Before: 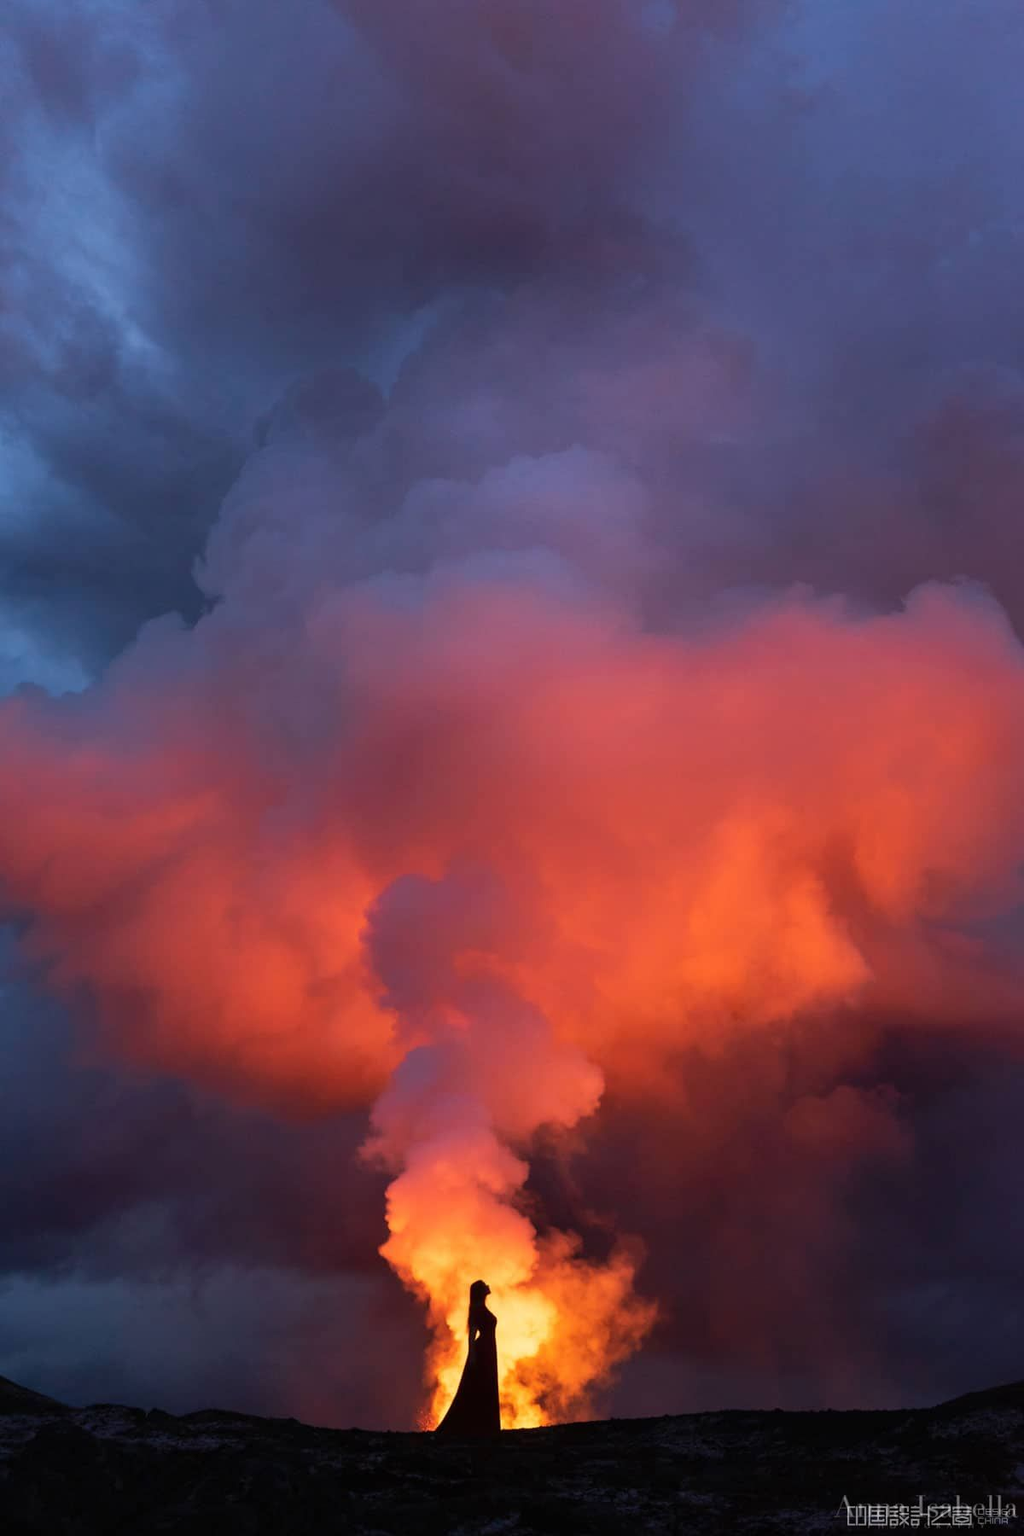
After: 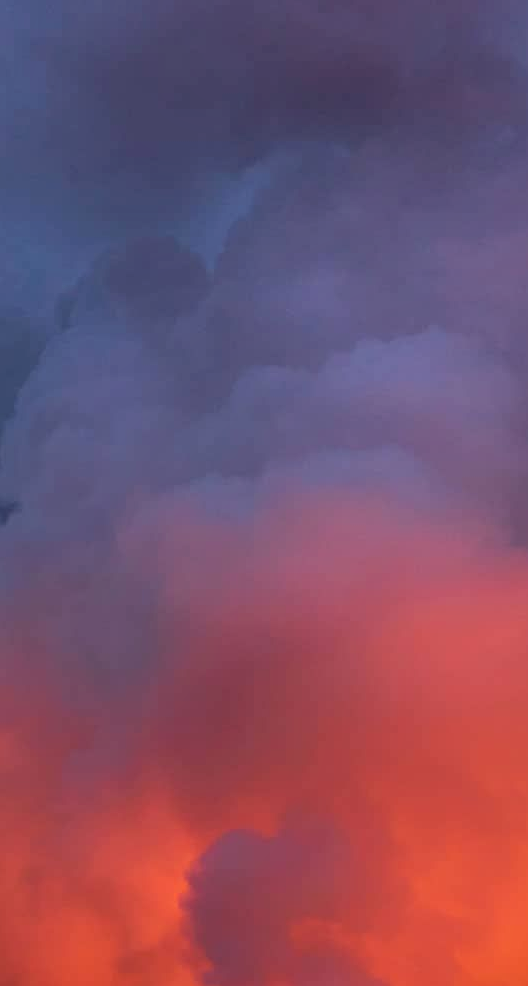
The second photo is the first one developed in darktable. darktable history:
shadows and highlights: white point adjustment 0.1, highlights -70, soften with gaussian
crop: left 20.248%, top 10.86%, right 35.675%, bottom 34.321%
